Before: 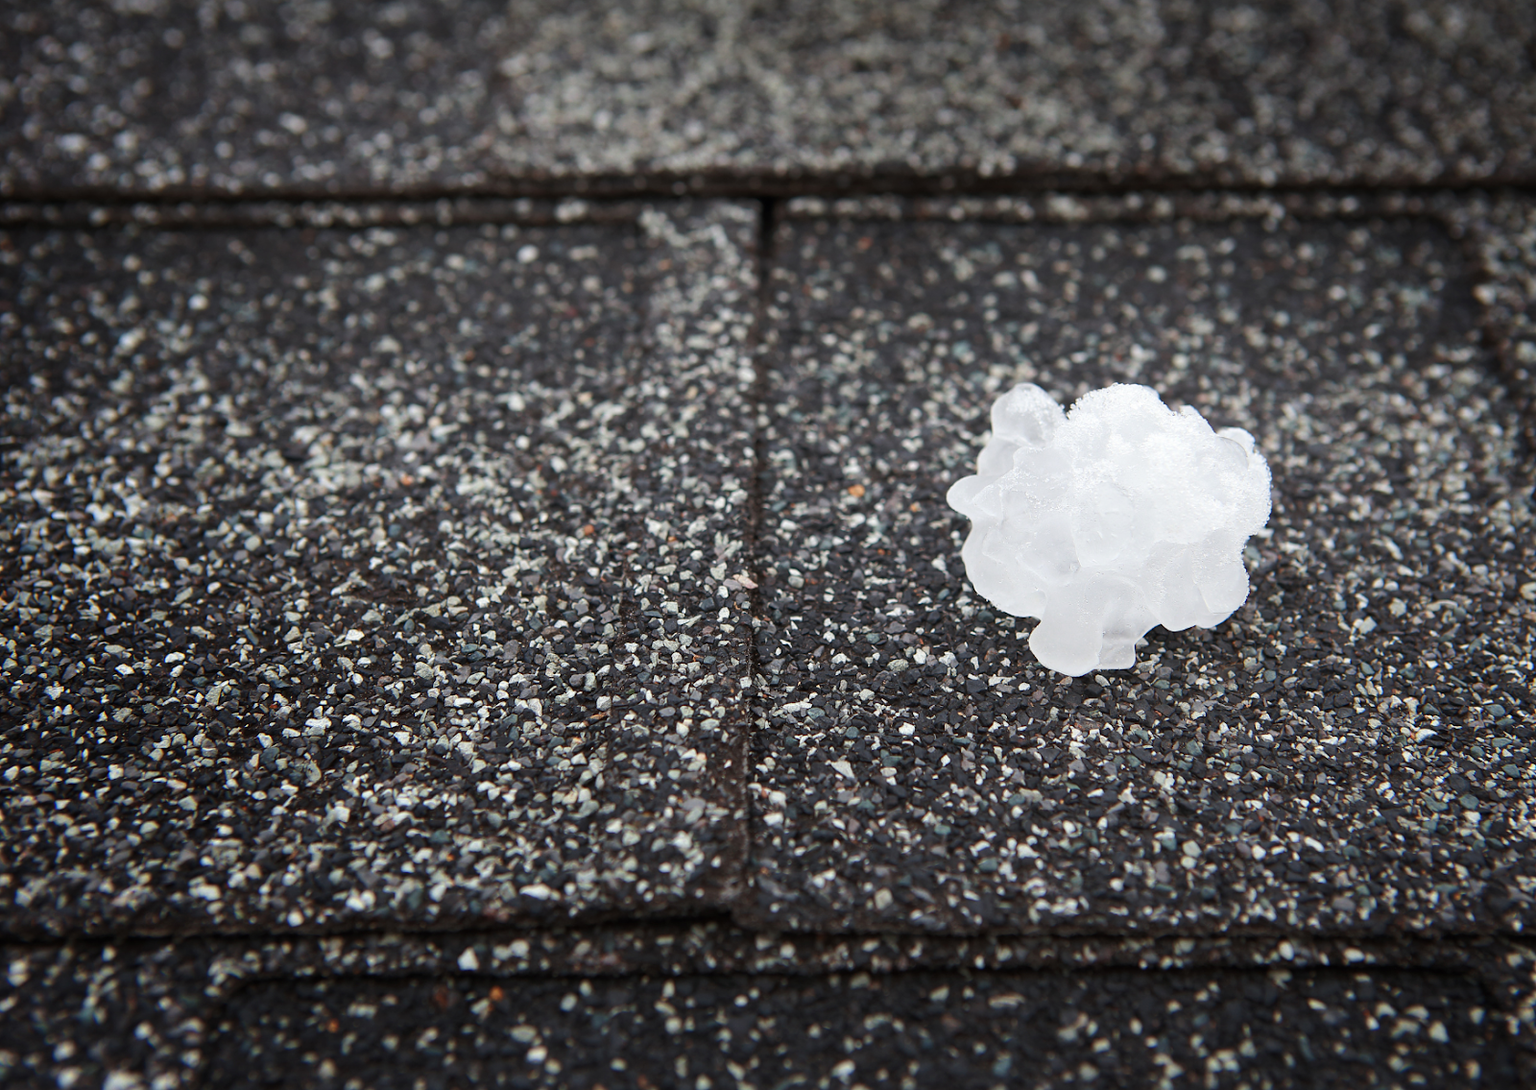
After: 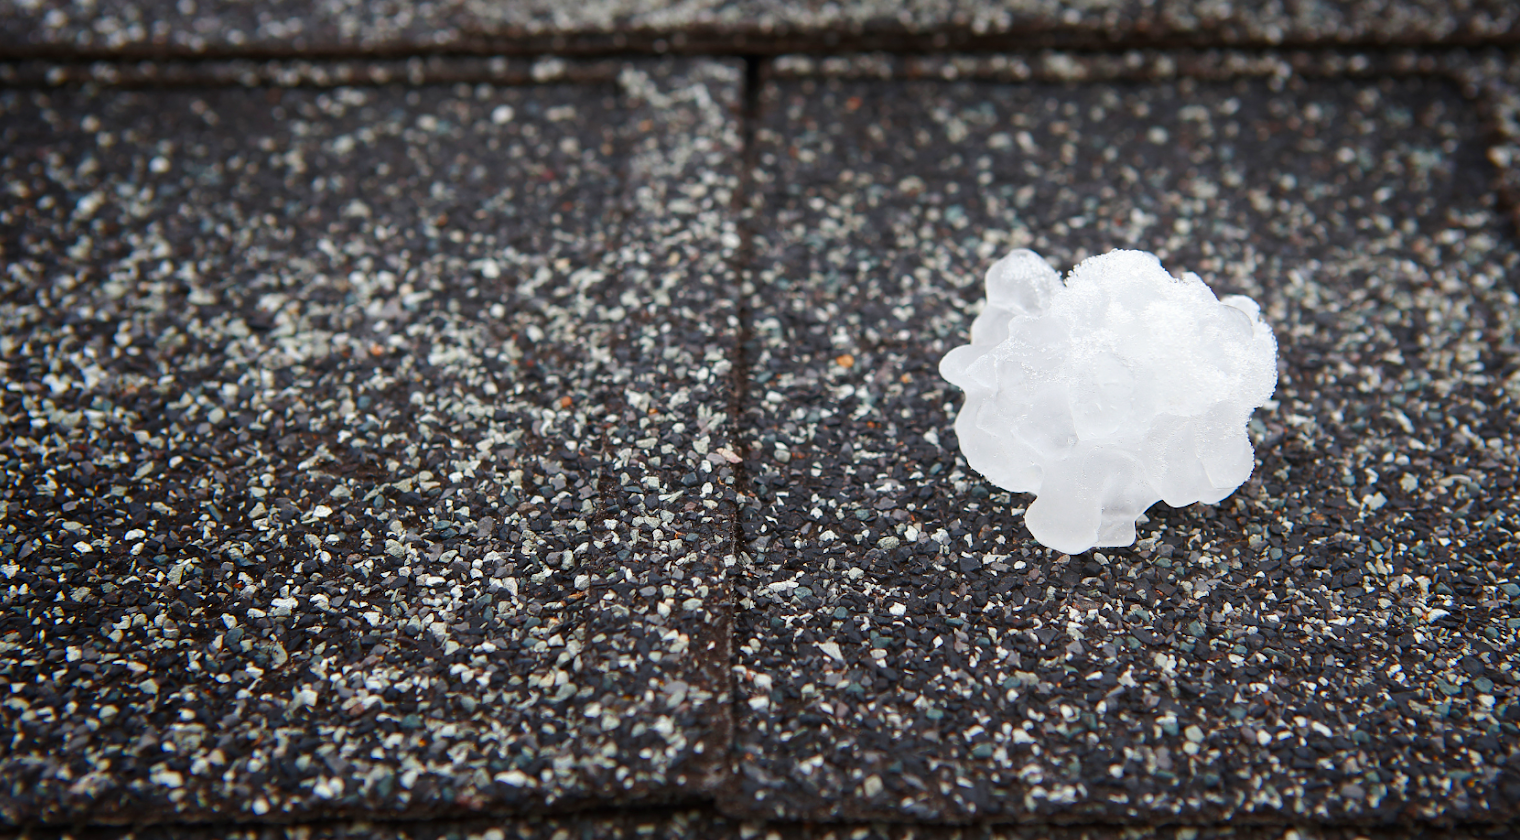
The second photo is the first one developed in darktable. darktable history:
color balance rgb: perceptual saturation grading › global saturation 35%, perceptual saturation grading › highlights -25%, perceptual saturation grading › shadows 25%, global vibrance 10%
crop and rotate: left 2.991%, top 13.302%, right 1.981%, bottom 12.636%
